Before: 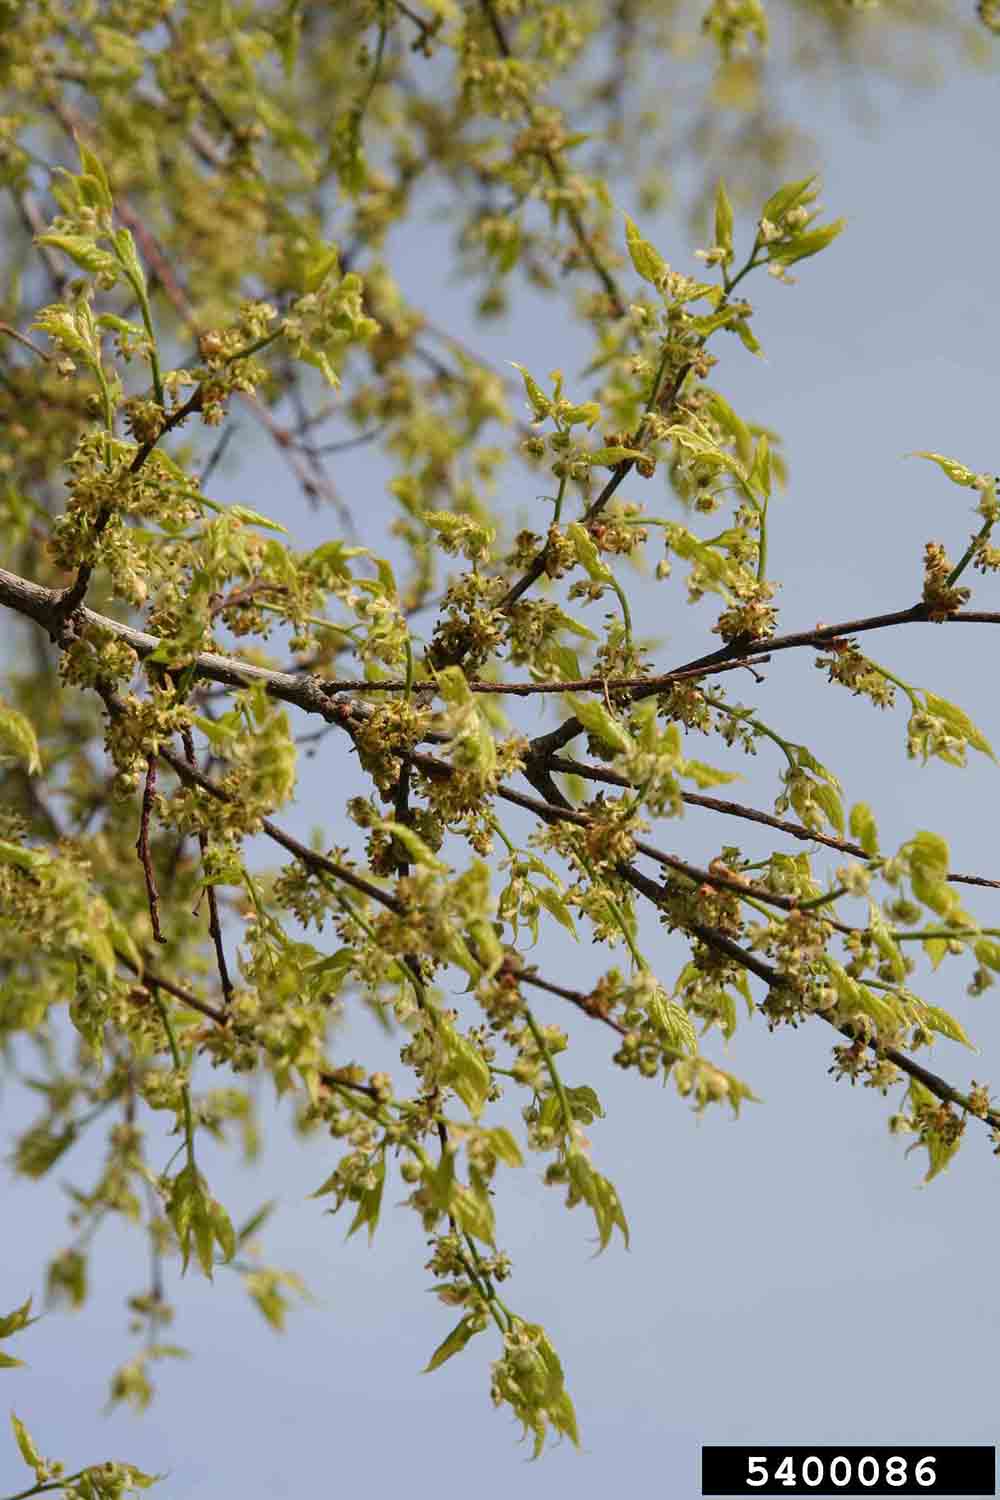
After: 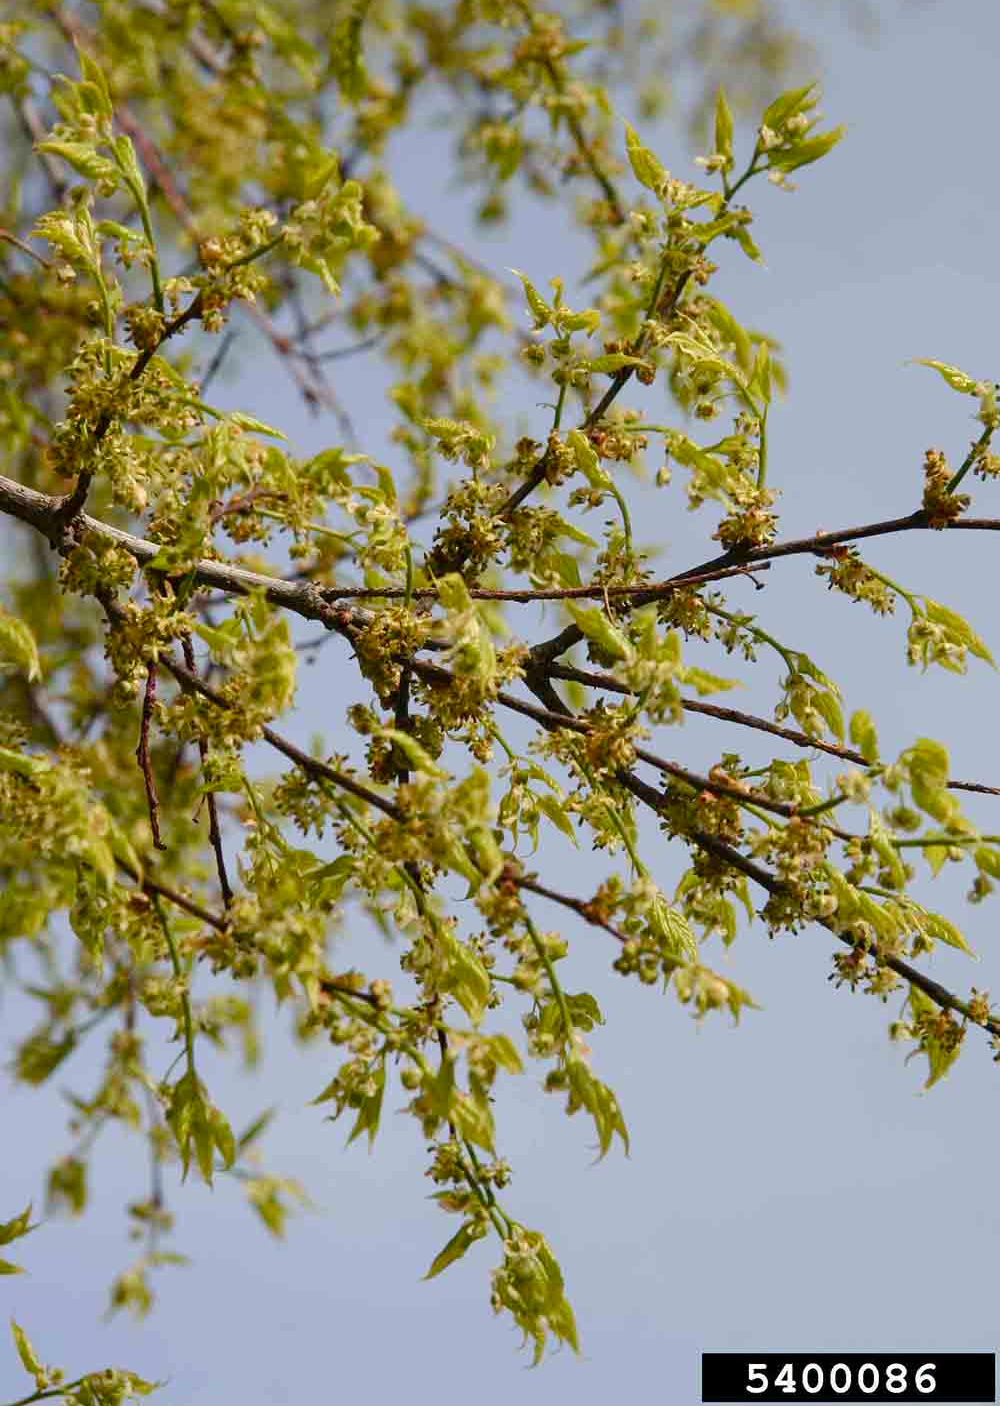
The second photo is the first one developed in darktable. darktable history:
crop and rotate: top 6.25%
color balance rgb: perceptual saturation grading › global saturation 20%, perceptual saturation grading › highlights -25%, perceptual saturation grading › shadows 25%
